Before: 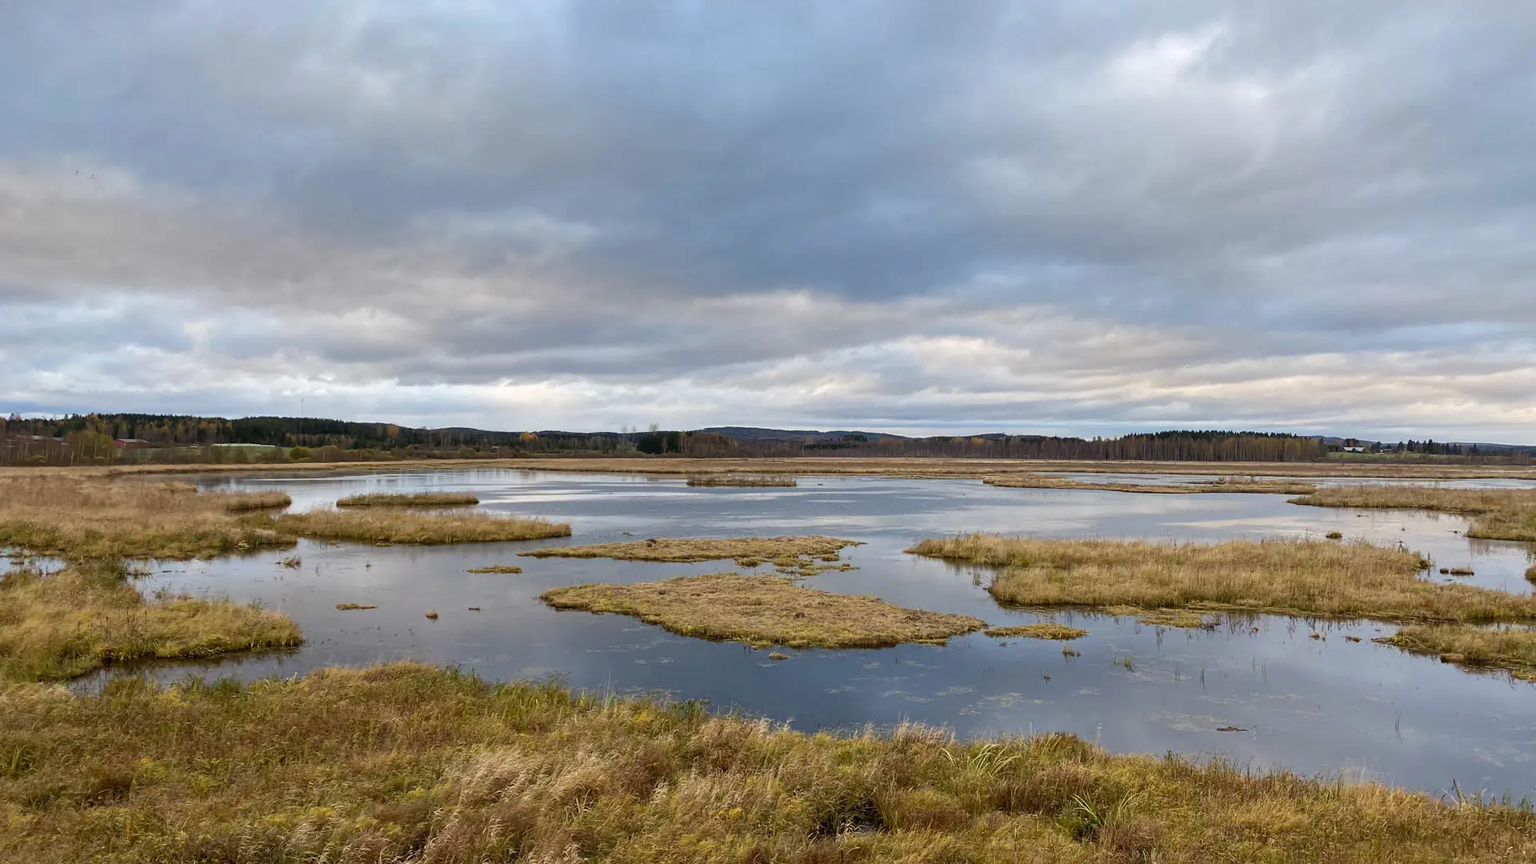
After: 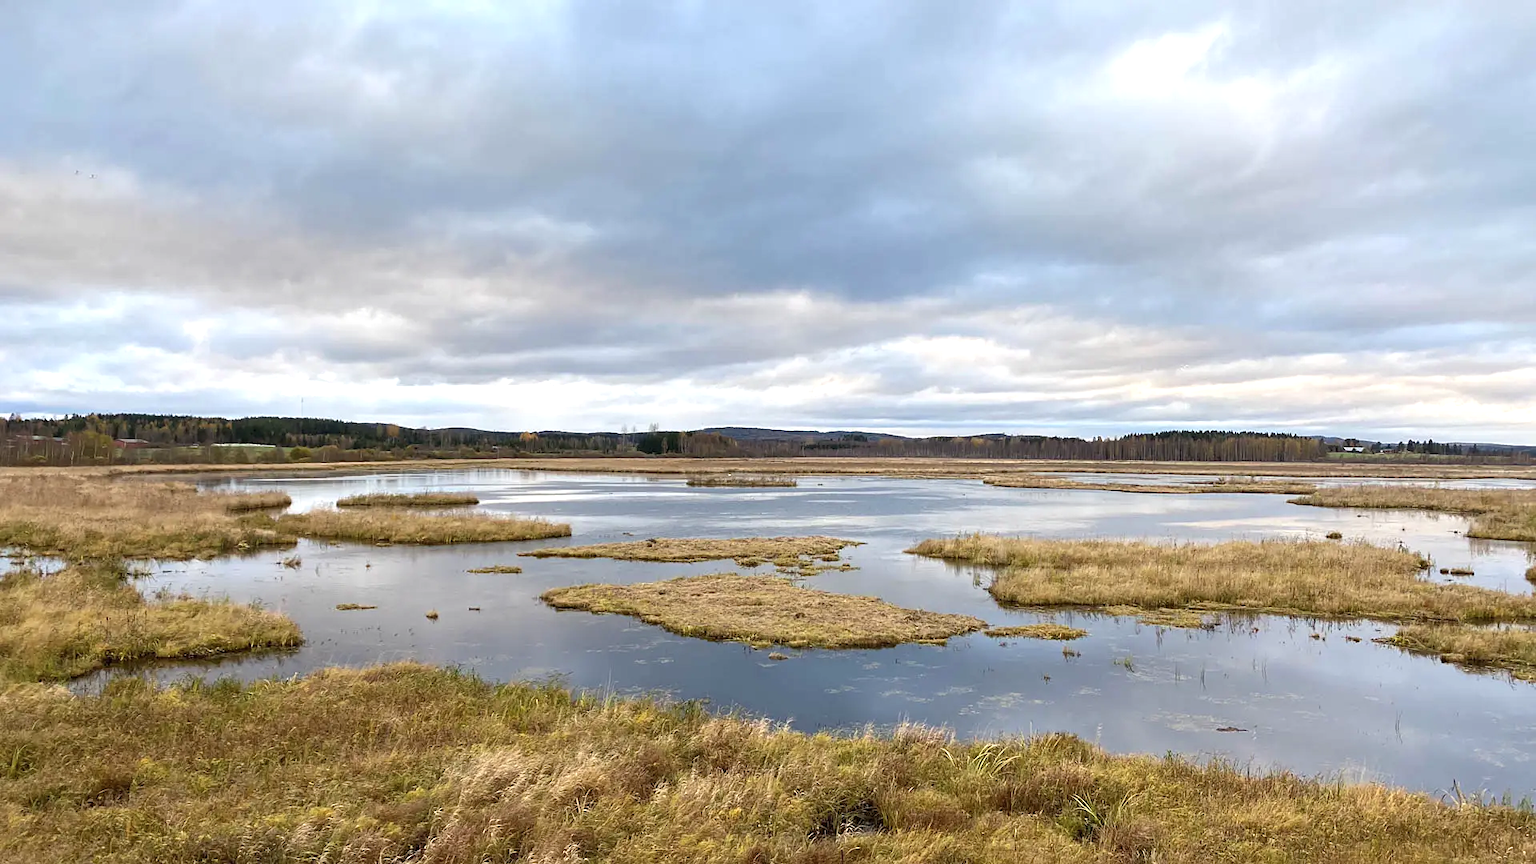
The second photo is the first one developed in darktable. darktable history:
exposure: exposure 0.6 EV, compensate exposure bias true, compensate highlight preservation false
color balance rgb: perceptual saturation grading › global saturation -1.327%
sharpen: amount 0.202
contrast brightness saturation: saturation -0.067
